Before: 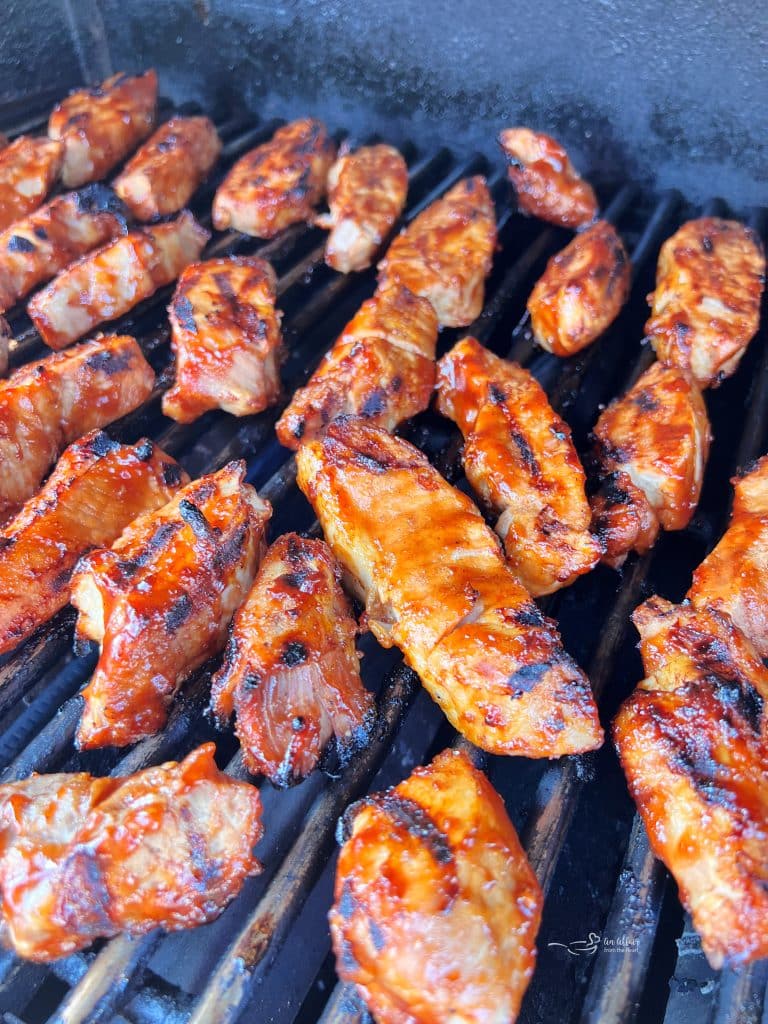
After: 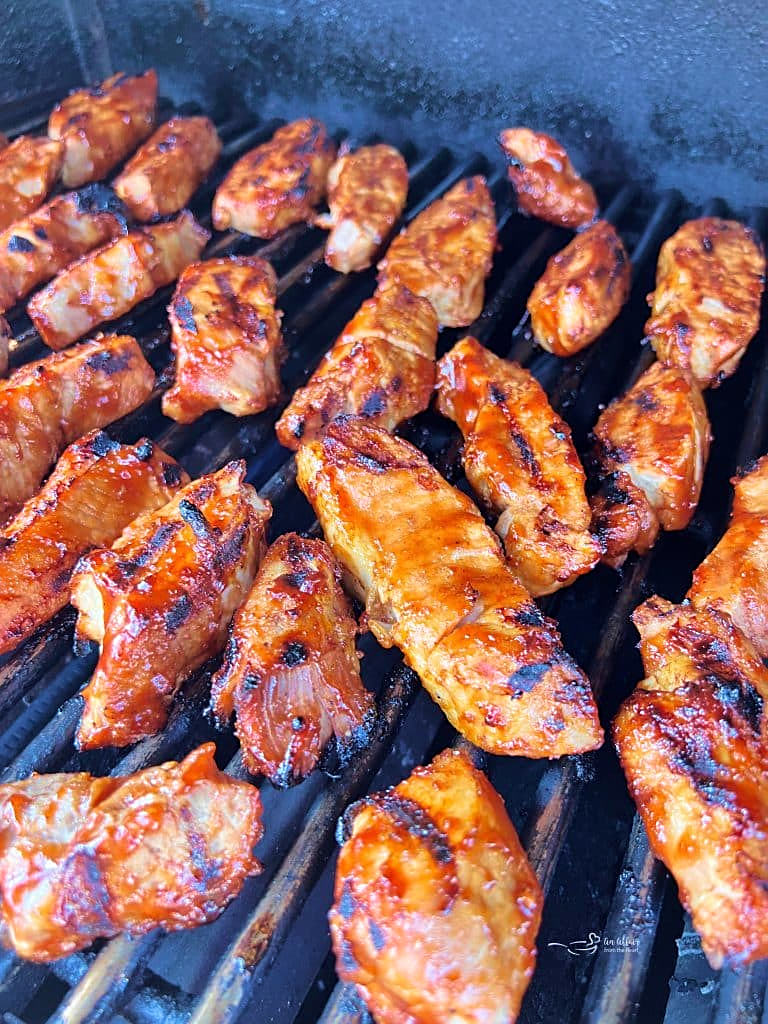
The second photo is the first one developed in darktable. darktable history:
velvia: strength 40.38%
sharpen: amount 0.49
